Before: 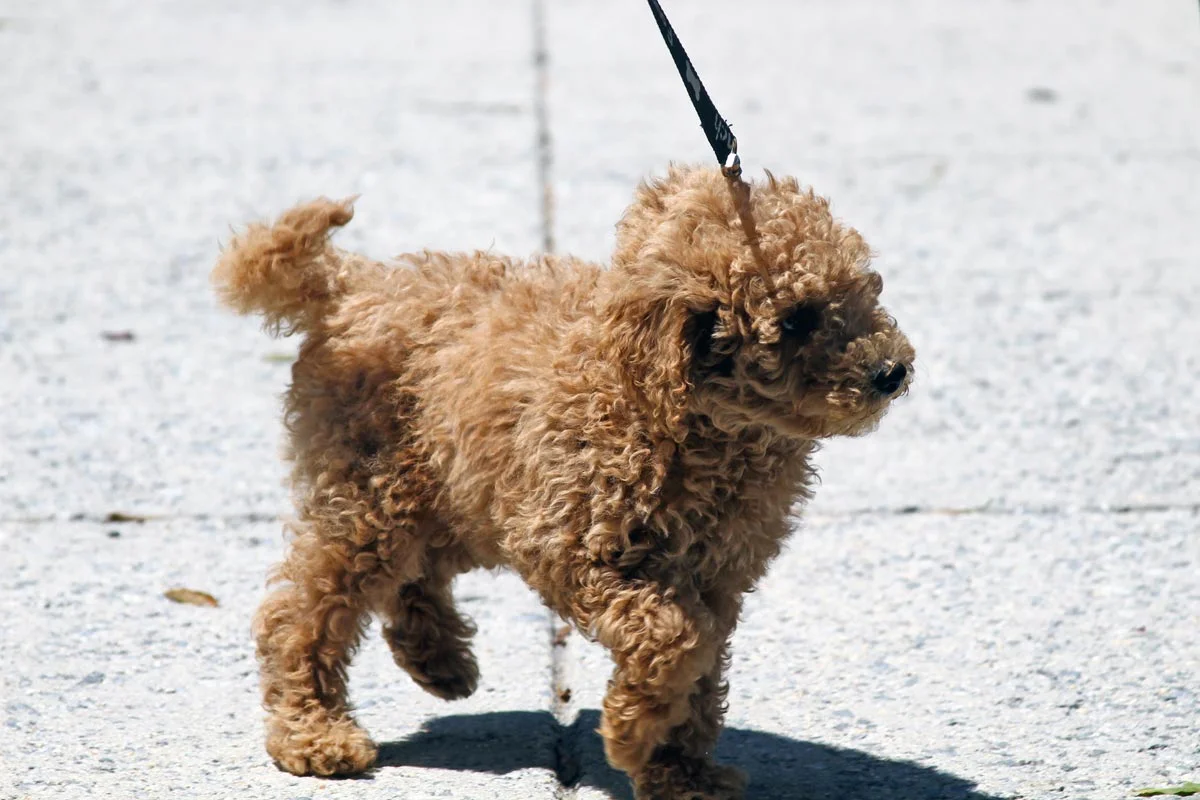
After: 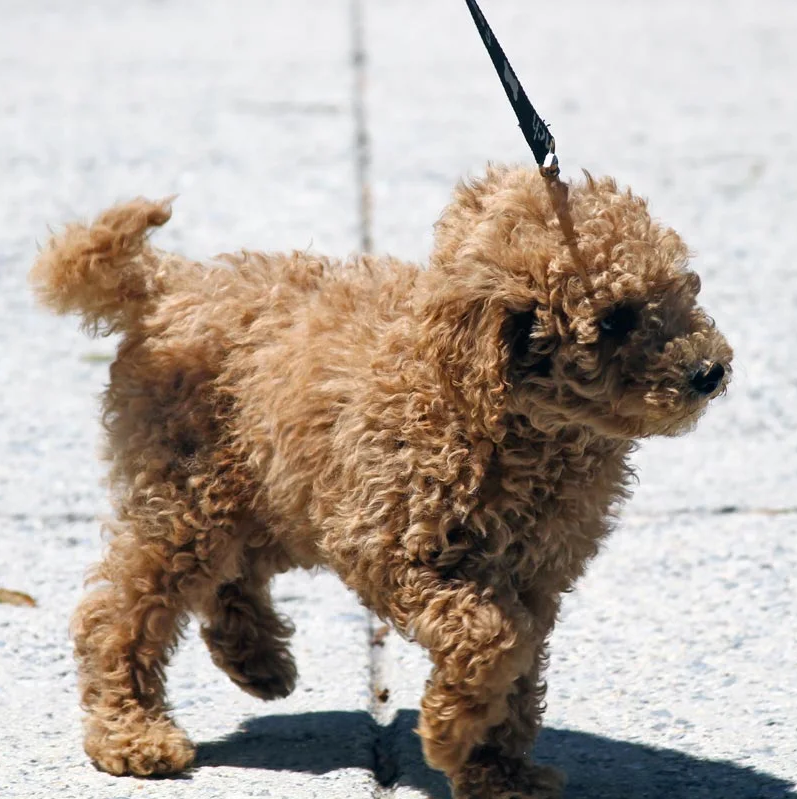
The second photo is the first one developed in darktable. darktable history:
crop and rotate: left 15.185%, right 18.386%
